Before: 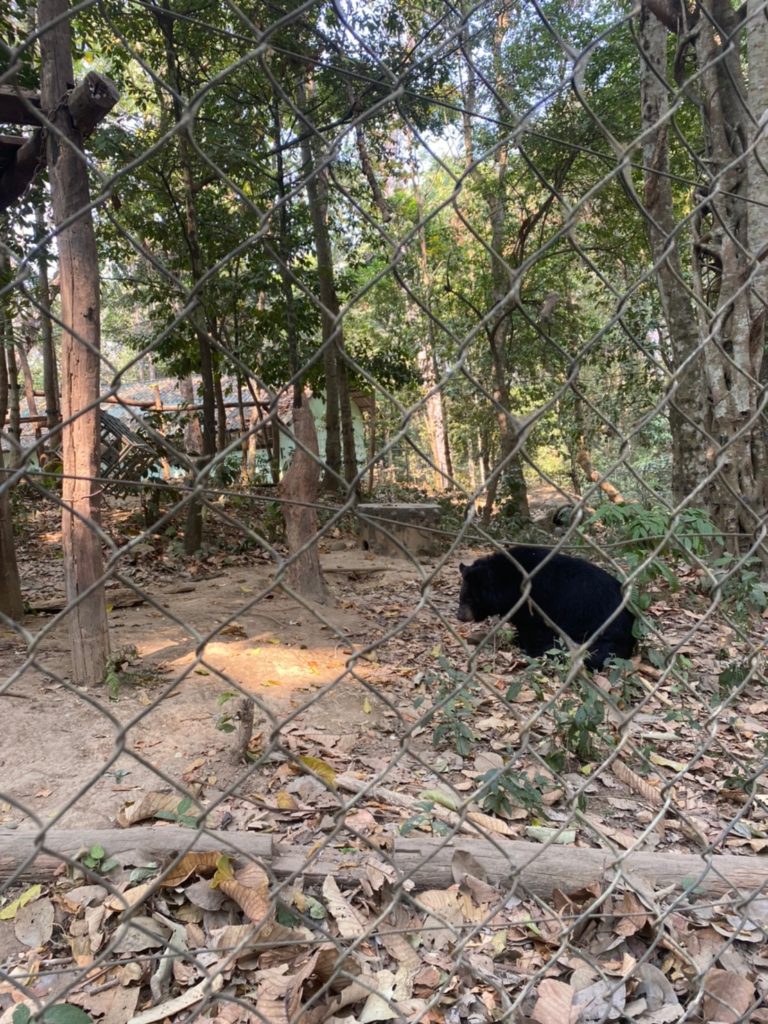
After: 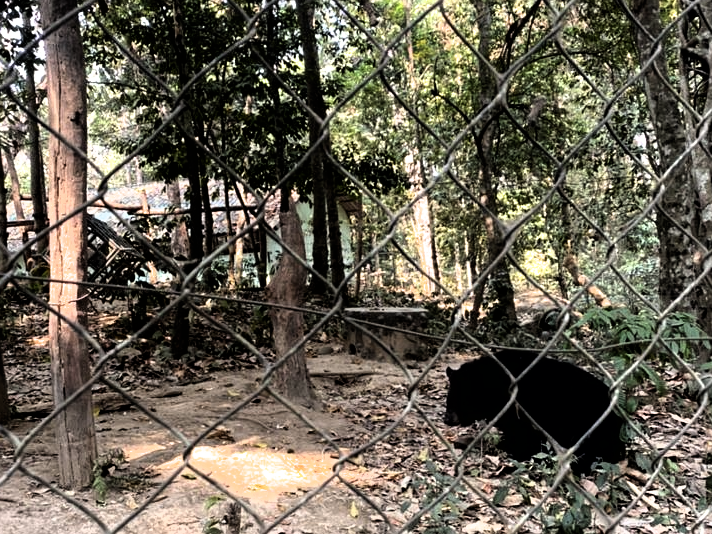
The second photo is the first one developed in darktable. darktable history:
sharpen: radius 1.272, amount 0.305, threshold 0
crop: left 1.744%, top 19.225%, right 5.069%, bottom 28.357%
exposure: black level correction 0.004, exposure 0.014 EV, compensate highlight preservation false
filmic rgb: black relative exposure -8.2 EV, white relative exposure 2.2 EV, threshold 3 EV, hardness 7.11, latitude 85.74%, contrast 1.696, highlights saturation mix -4%, shadows ↔ highlights balance -2.69%, color science v5 (2021), contrast in shadows safe, contrast in highlights safe, enable highlight reconstruction true
